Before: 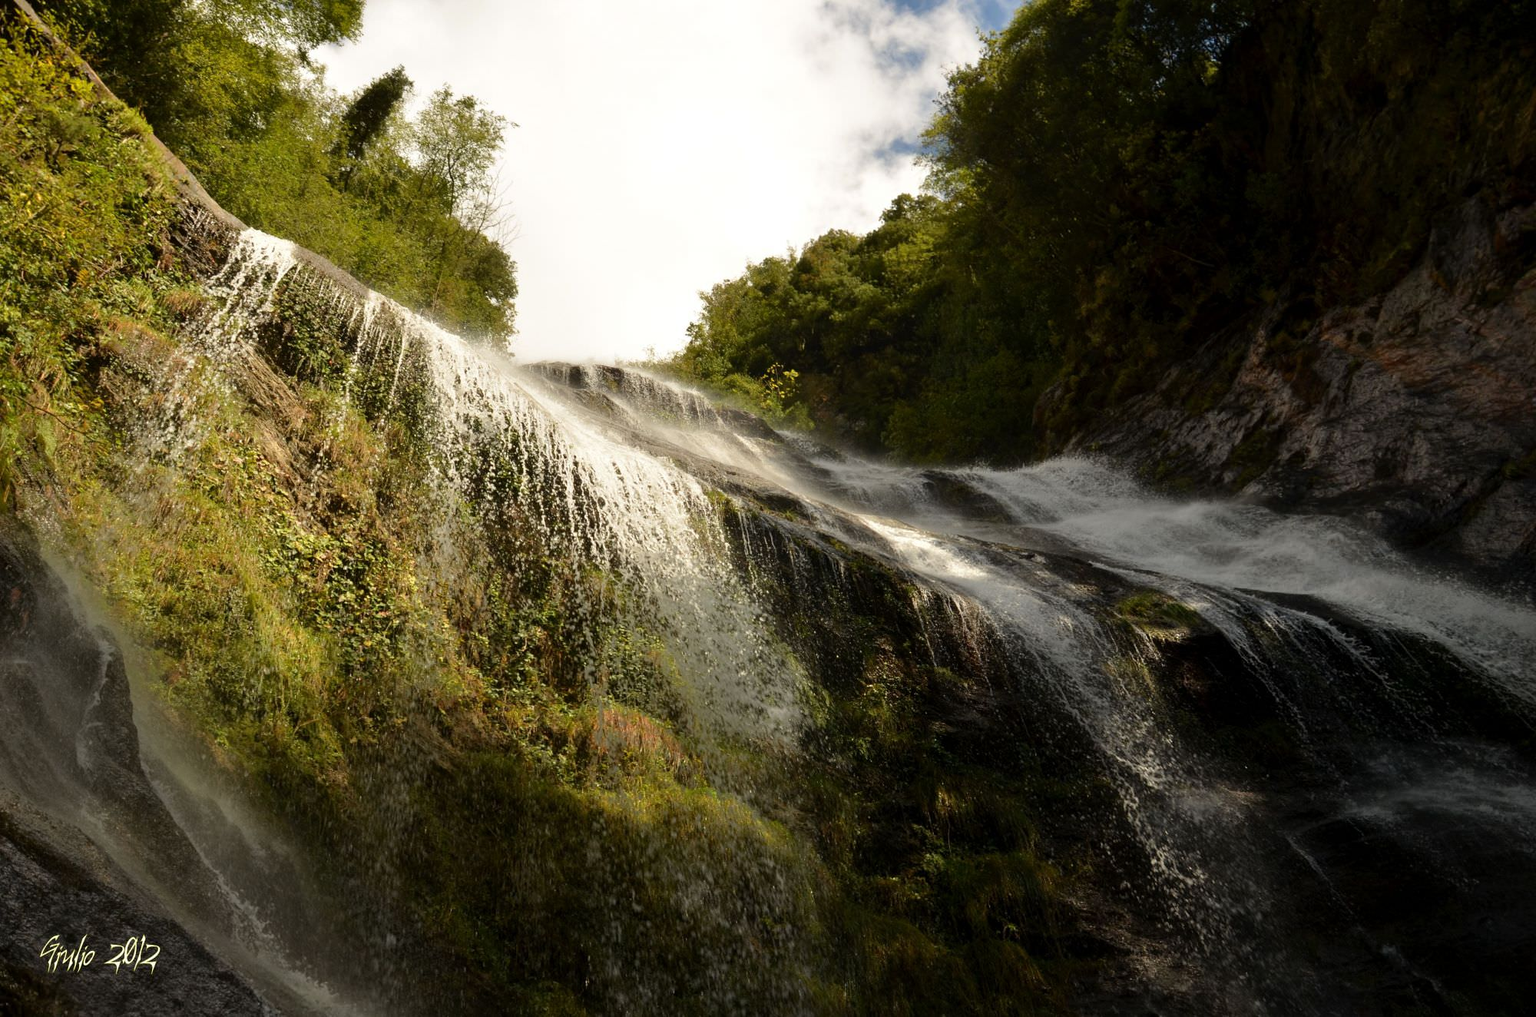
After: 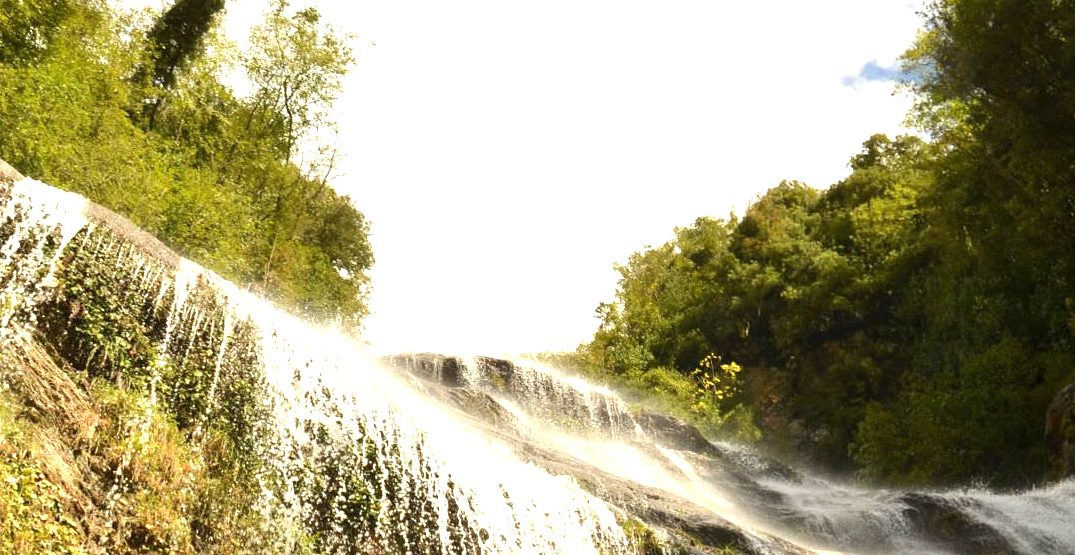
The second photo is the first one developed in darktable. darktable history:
crop: left 14.992%, top 9.019%, right 31.214%, bottom 49.057%
exposure: black level correction 0, exposure 1.097 EV, compensate highlight preservation false
